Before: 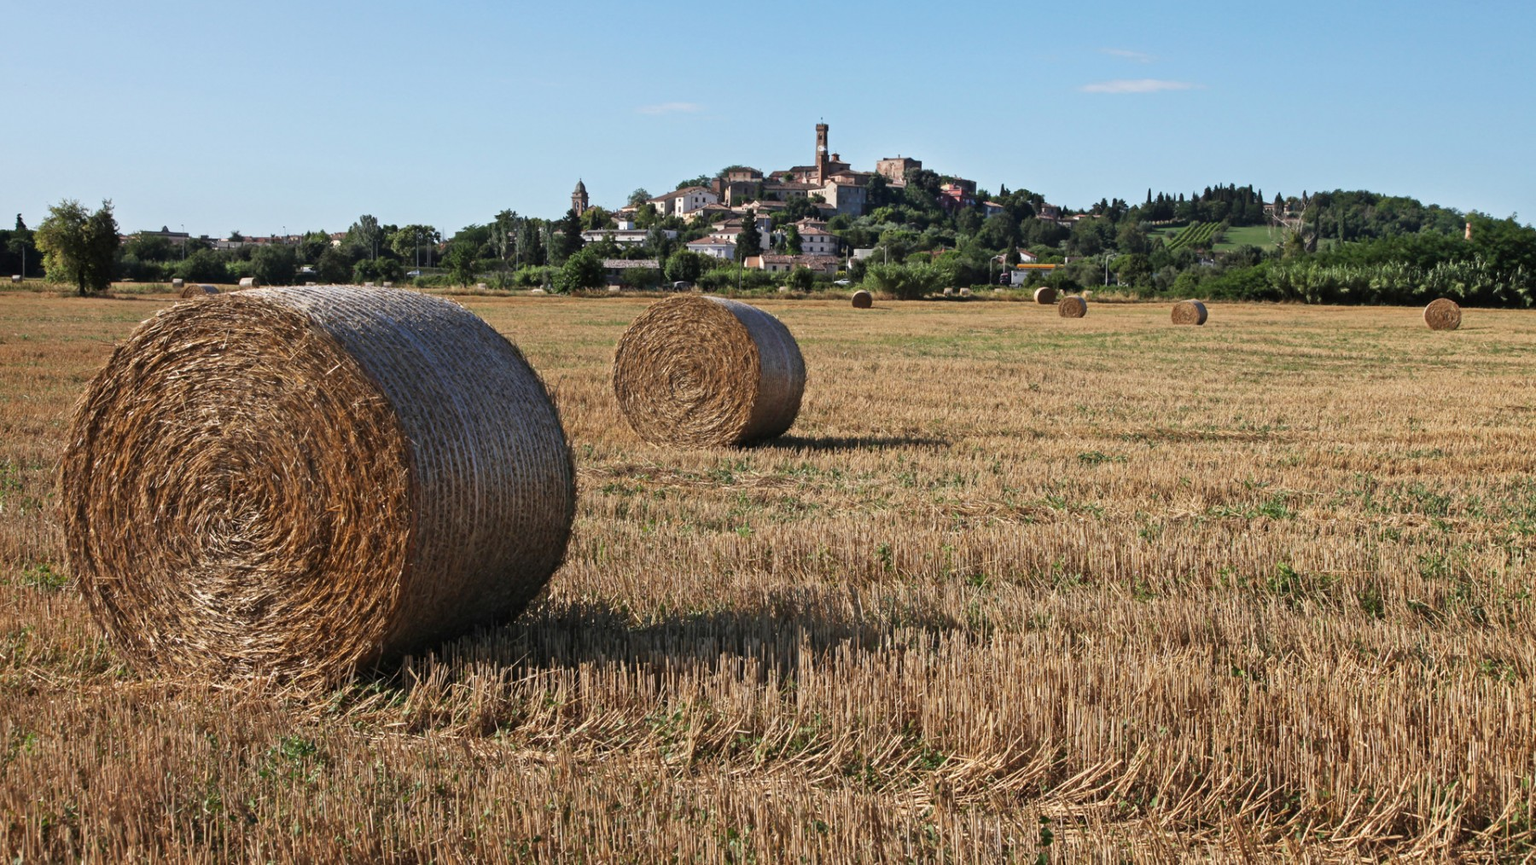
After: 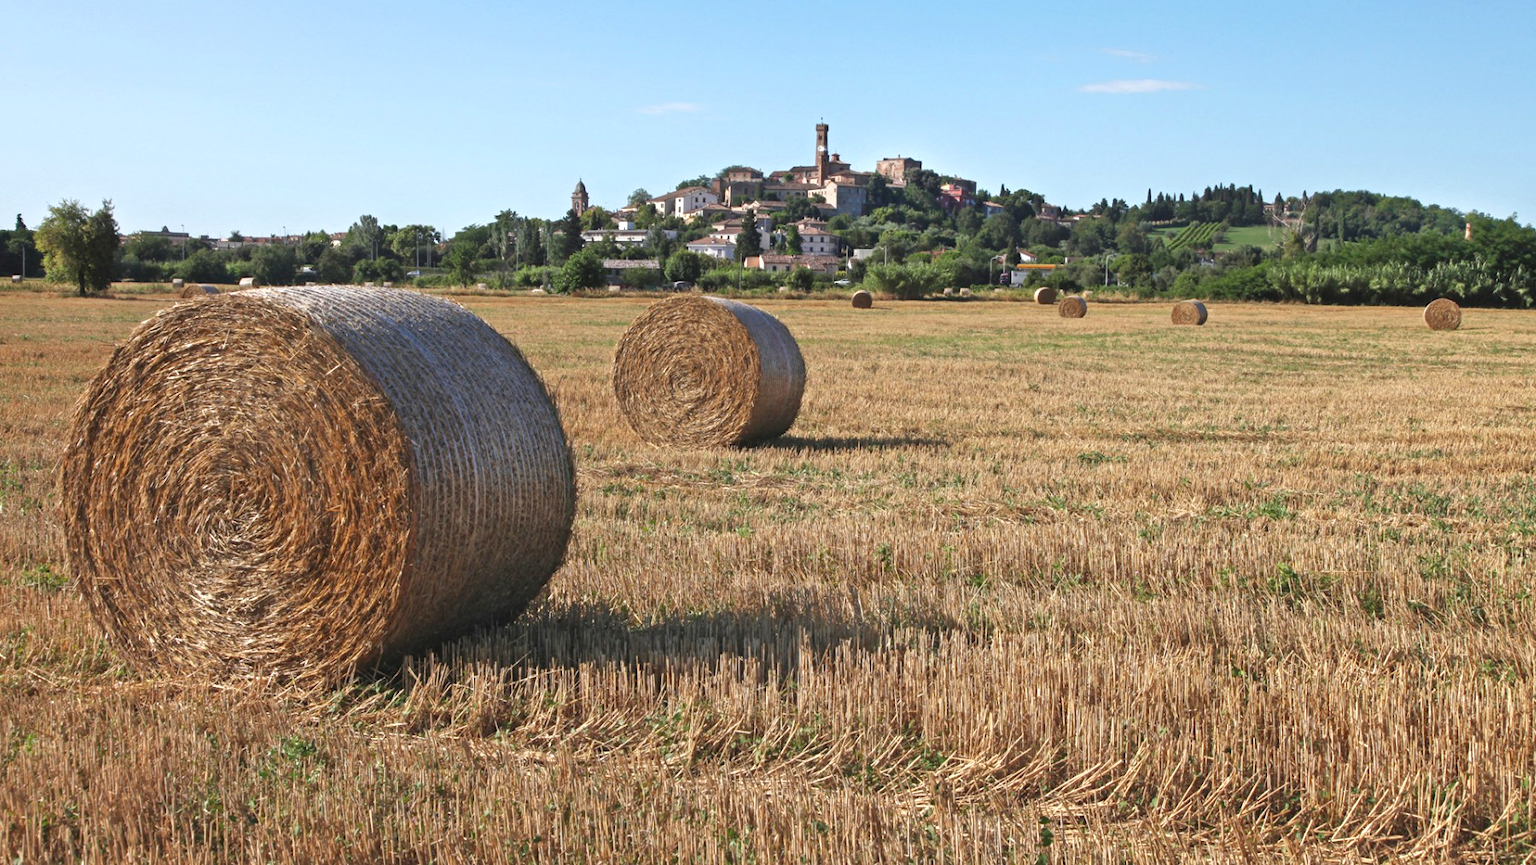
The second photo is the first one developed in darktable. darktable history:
exposure: black level correction -0.002, exposure 0.708 EV, compensate exposure bias true, compensate highlight preservation false
tone equalizer: -8 EV 0.25 EV, -7 EV 0.417 EV, -6 EV 0.417 EV, -5 EV 0.25 EV, -3 EV -0.25 EV, -2 EV -0.417 EV, -1 EV -0.417 EV, +0 EV -0.25 EV, edges refinement/feathering 500, mask exposure compensation -1.57 EV, preserve details guided filter
